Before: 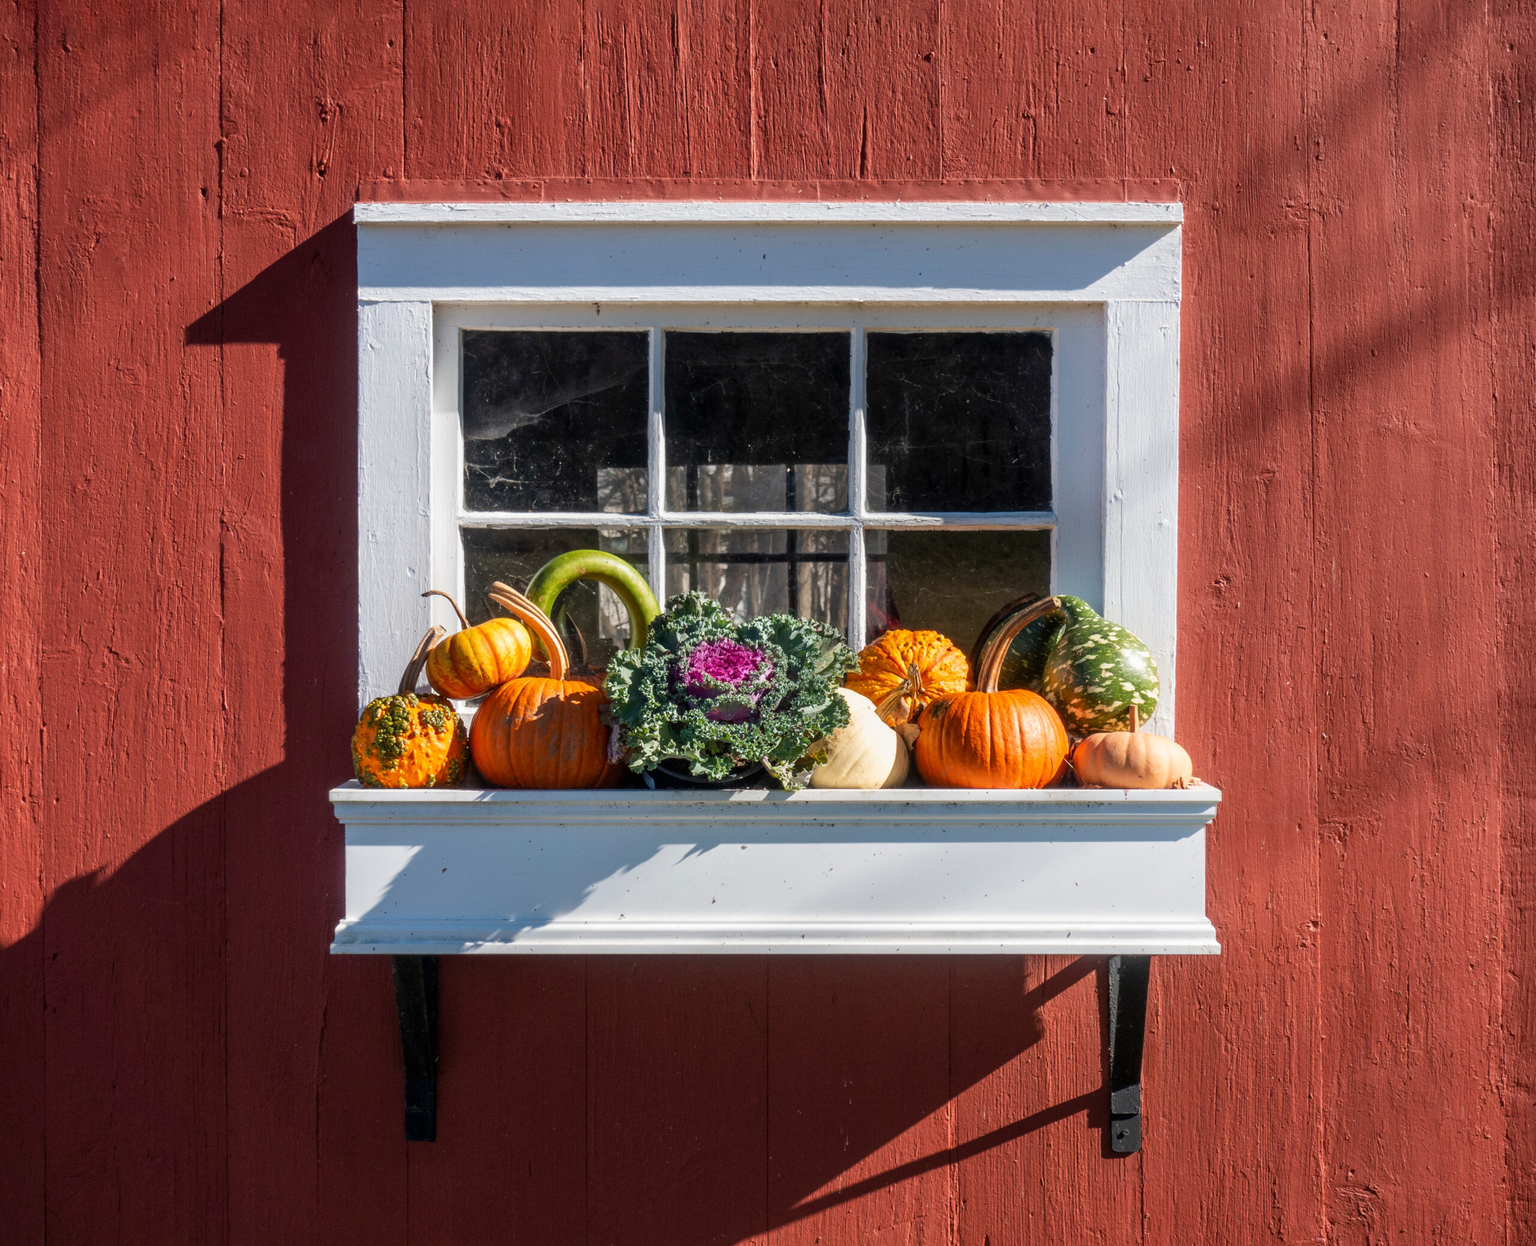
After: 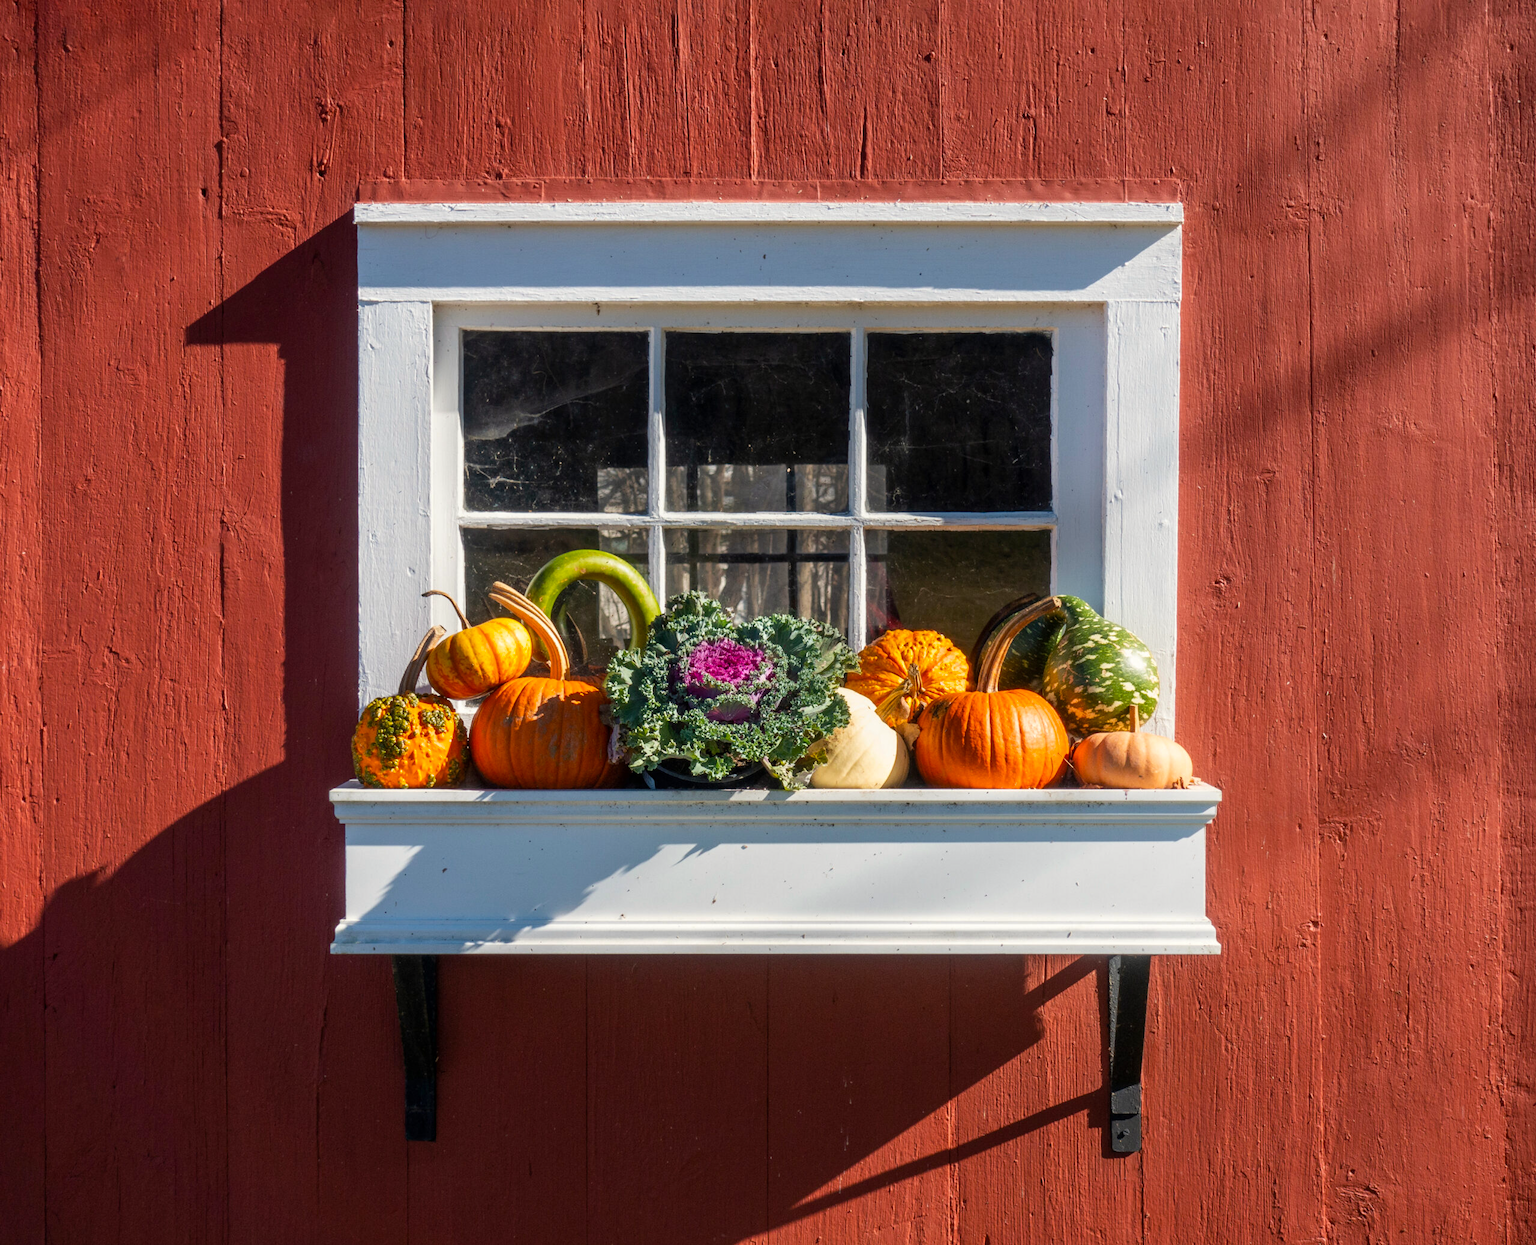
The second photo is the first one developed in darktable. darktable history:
color calibration: output colorfulness [0, 0.315, 0, 0], x 0.342, y 0.357, temperature 5114.13 K
